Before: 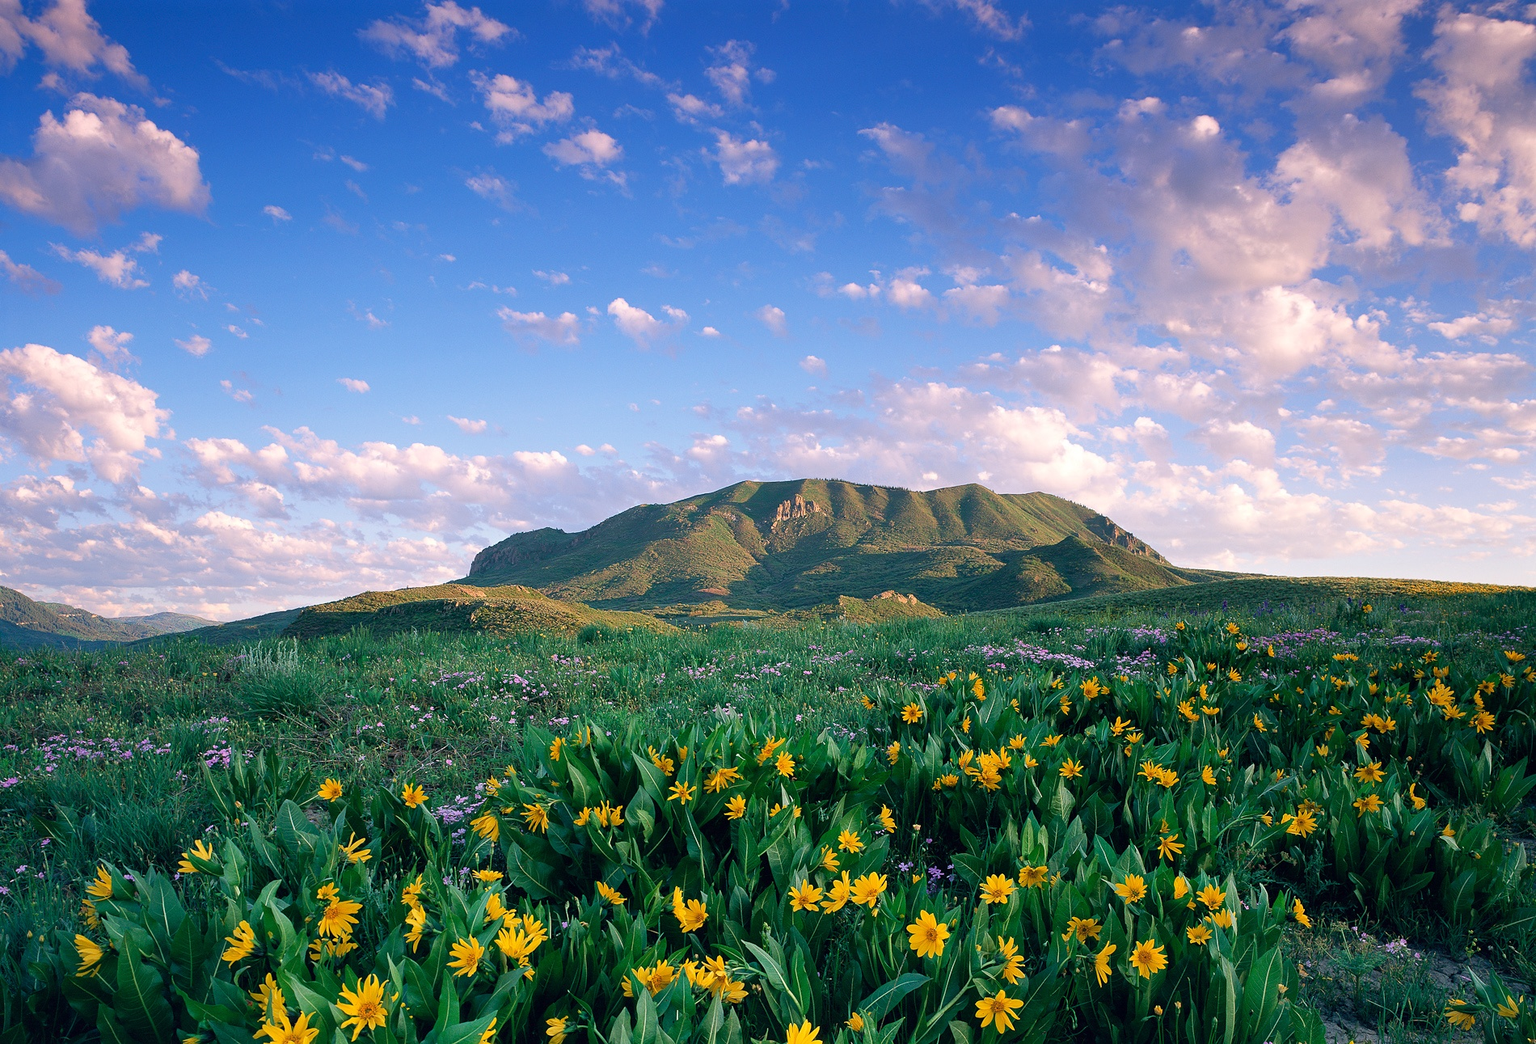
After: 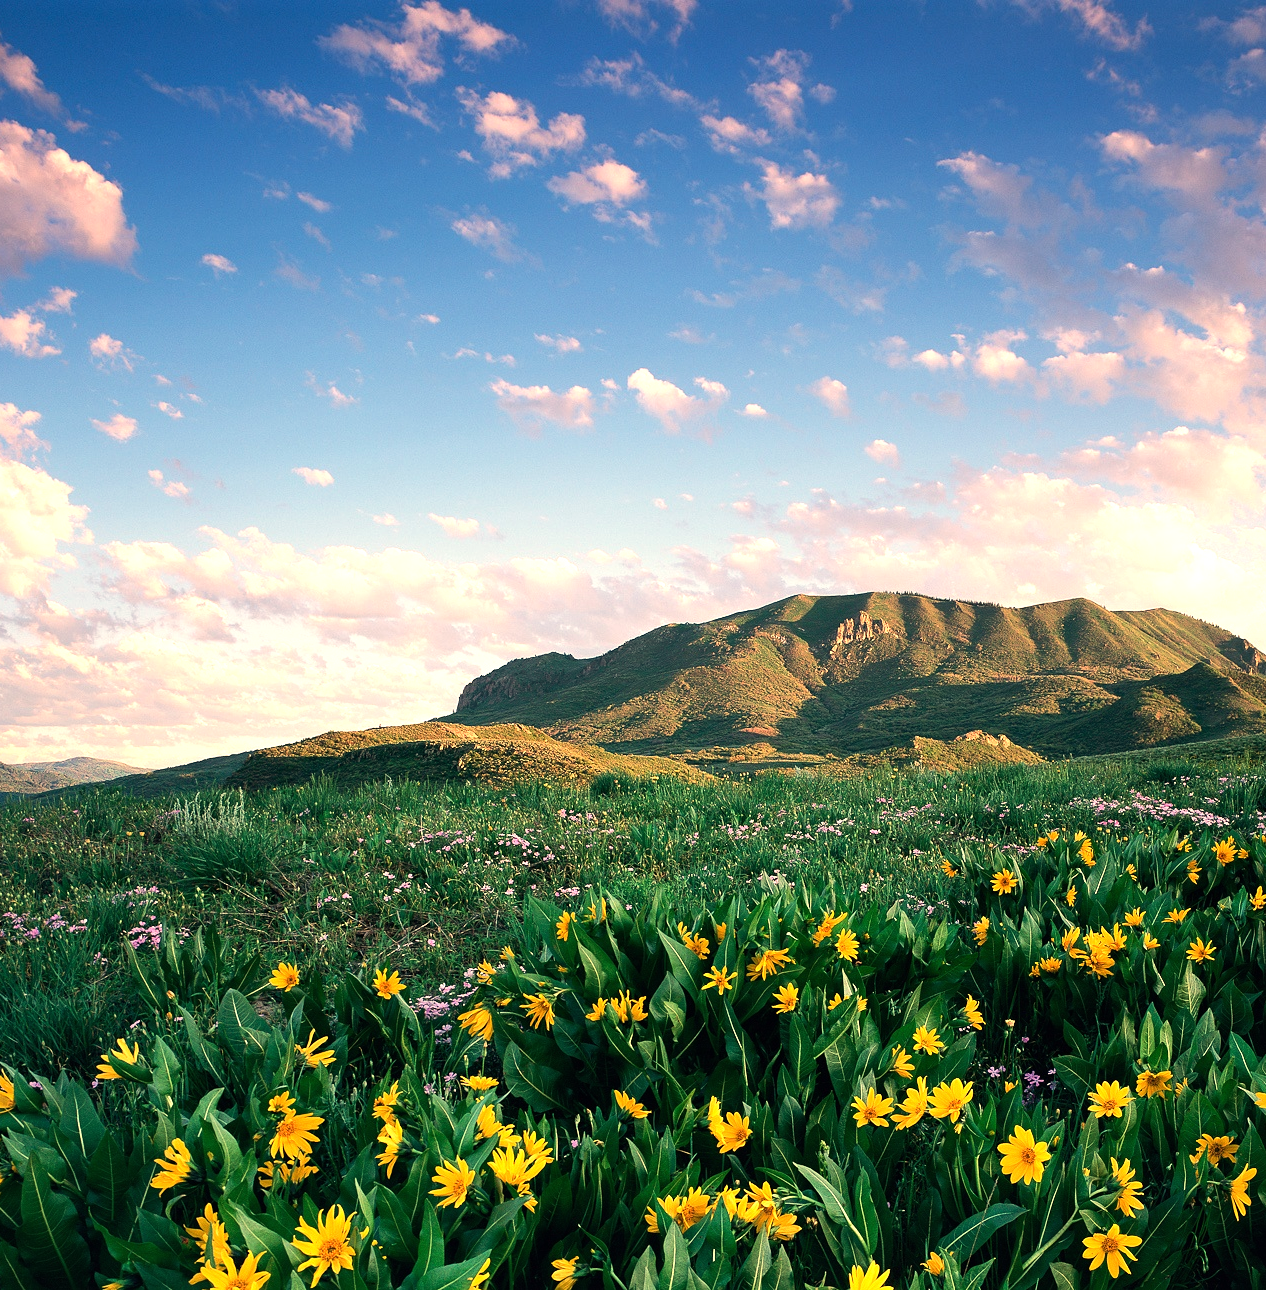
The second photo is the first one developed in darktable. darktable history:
crop and rotate: left 6.617%, right 26.717%
tone equalizer: -8 EV -0.75 EV, -7 EV -0.7 EV, -6 EV -0.6 EV, -5 EV -0.4 EV, -3 EV 0.4 EV, -2 EV 0.6 EV, -1 EV 0.7 EV, +0 EV 0.75 EV, edges refinement/feathering 500, mask exposure compensation -1.57 EV, preserve details no
white balance: red 1.138, green 0.996, blue 0.812
